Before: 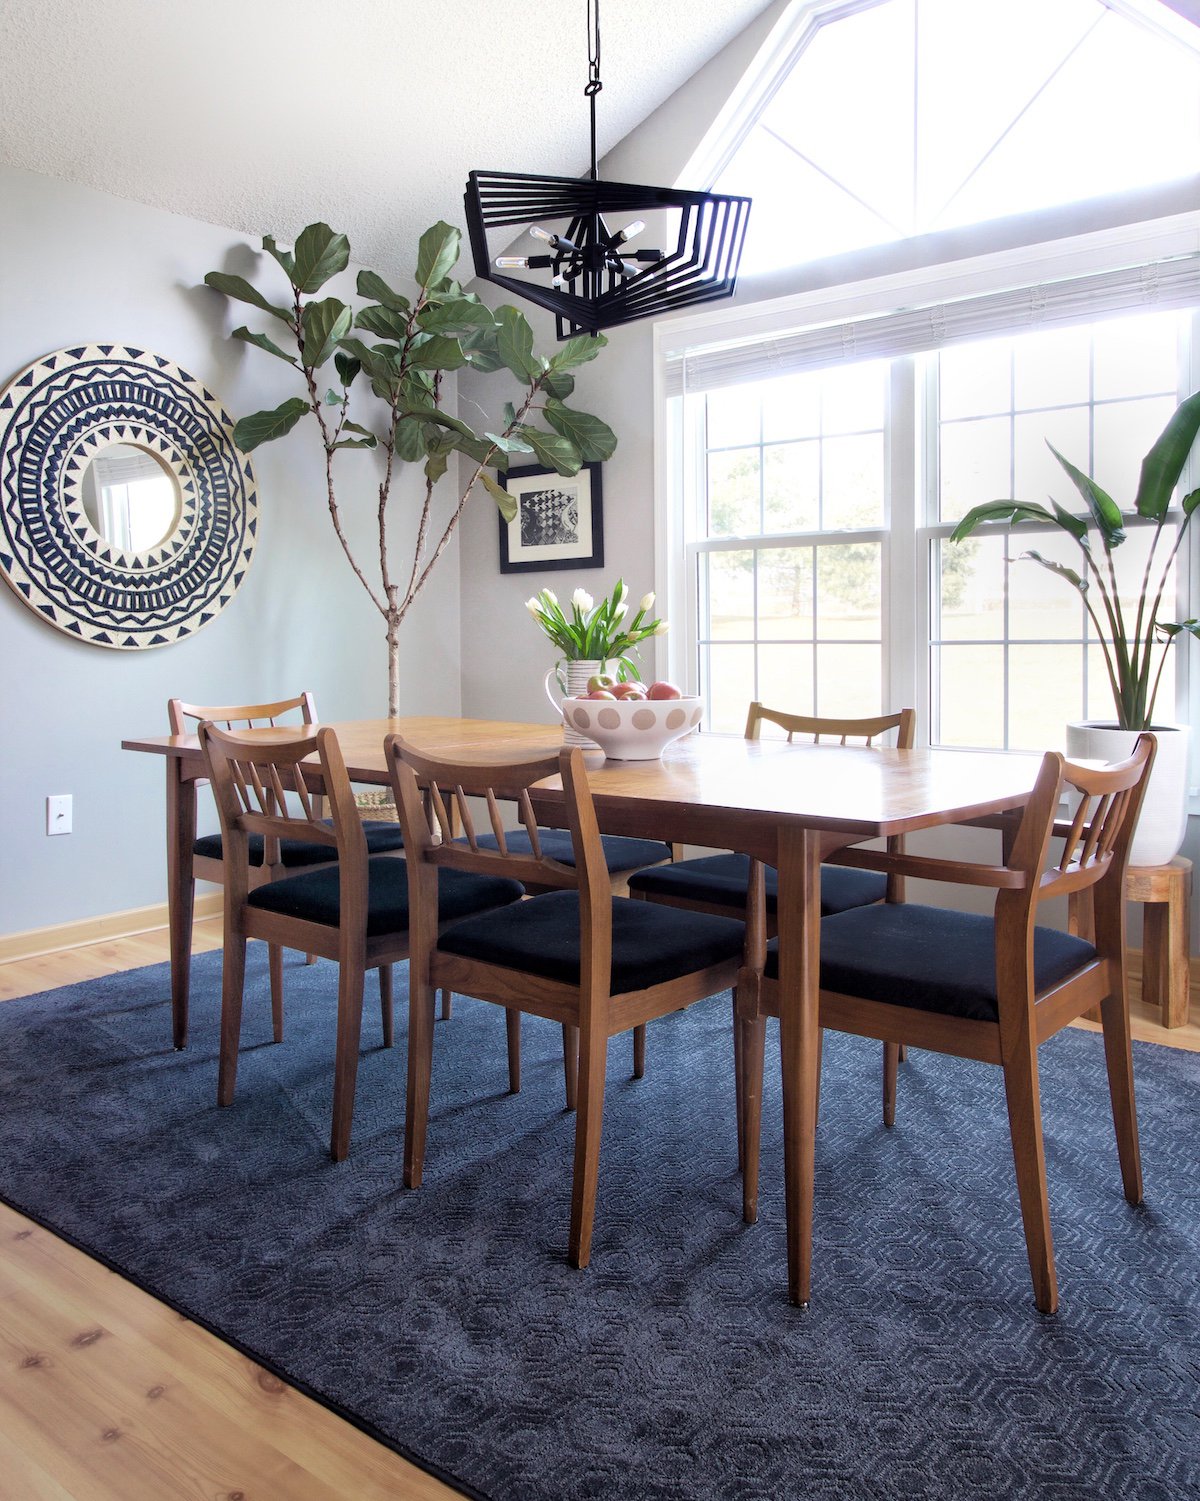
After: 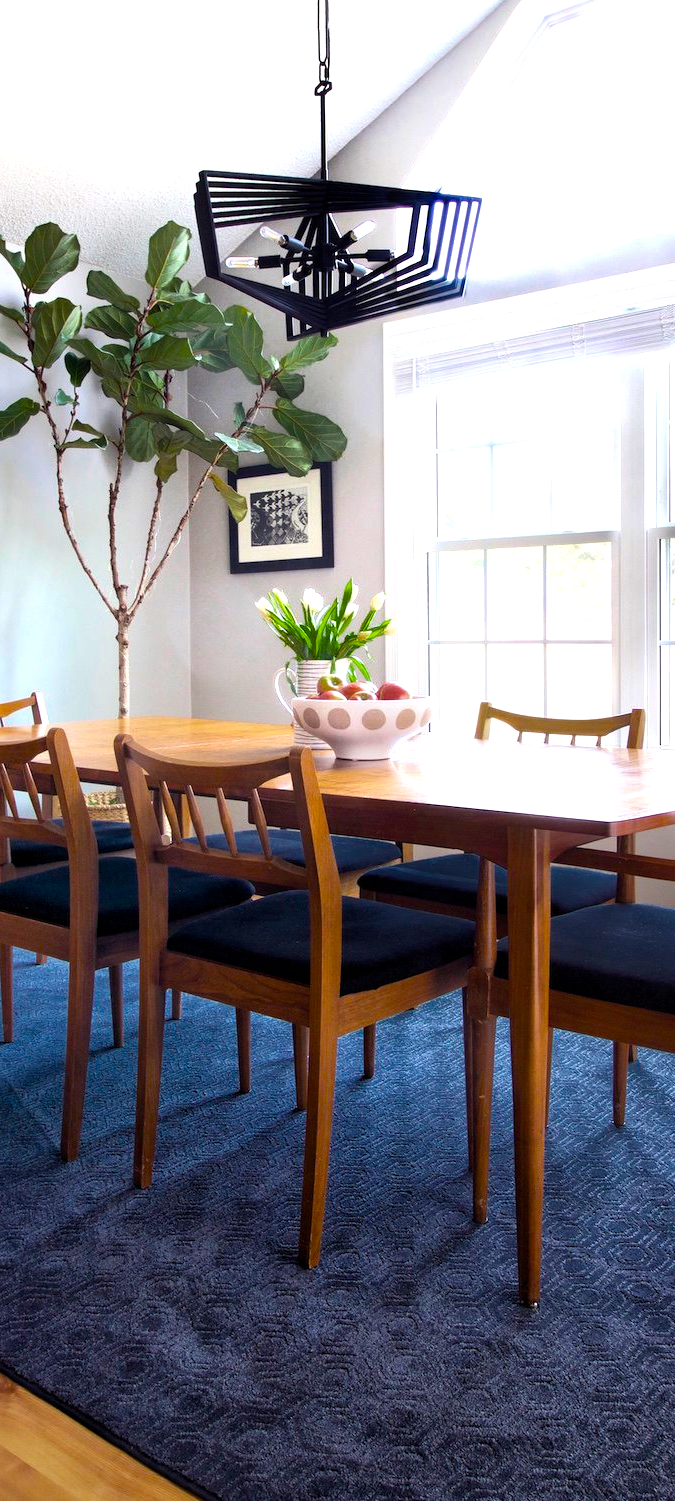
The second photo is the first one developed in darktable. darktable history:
crop and rotate: left 22.516%, right 21.234%
color balance rgb: linear chroma grading › global chroma 9%, perceptual saturation grading › global saturation 36%, perceptual saturation grading › shadows 35%, perceptual brilliance grading › global brilliance 15%, perceptual brilliance grading › shadows -35%, global vibrance 15%
exposure: compensate highlight preservation false
